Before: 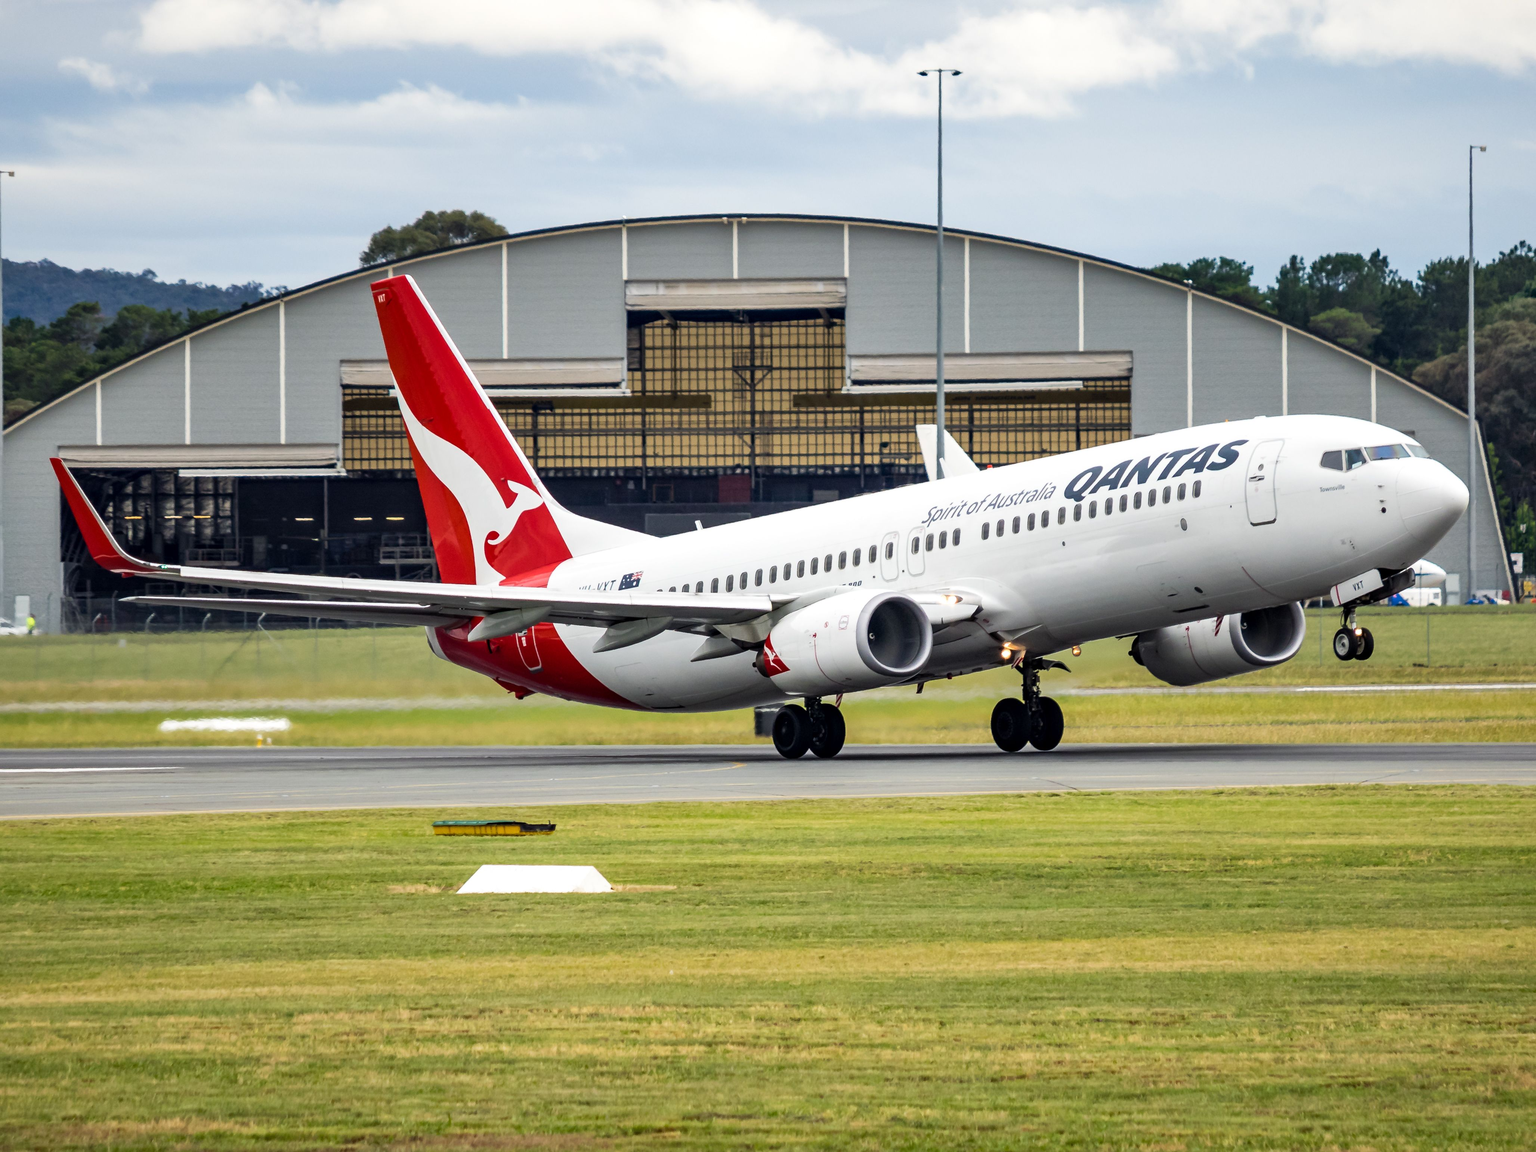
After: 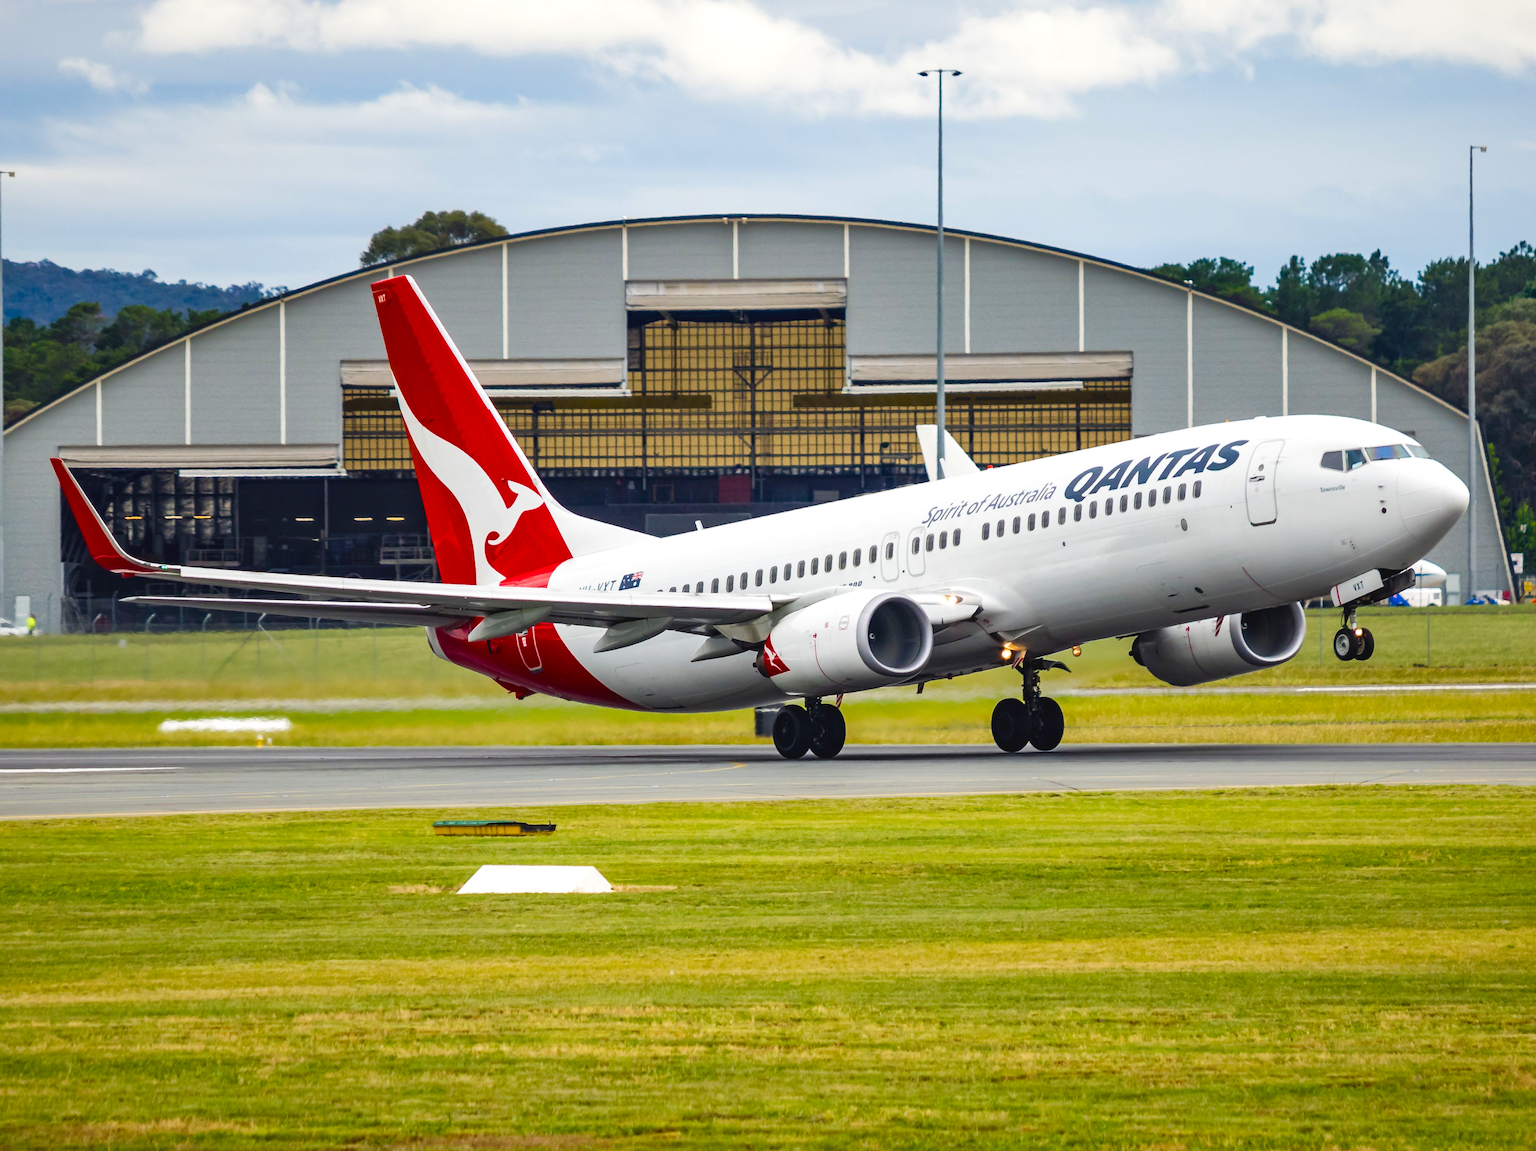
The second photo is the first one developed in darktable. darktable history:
color balance rgb: global offset › luminance 0.518%, linear chroma grading › global chroma 15.563%, perceptual saturation grading › global saturation 21.095%, perceptual saturation grading › highlights -19.753%, perceptual saturation grading › shadows 29.529%, global vibrance 9.676%
